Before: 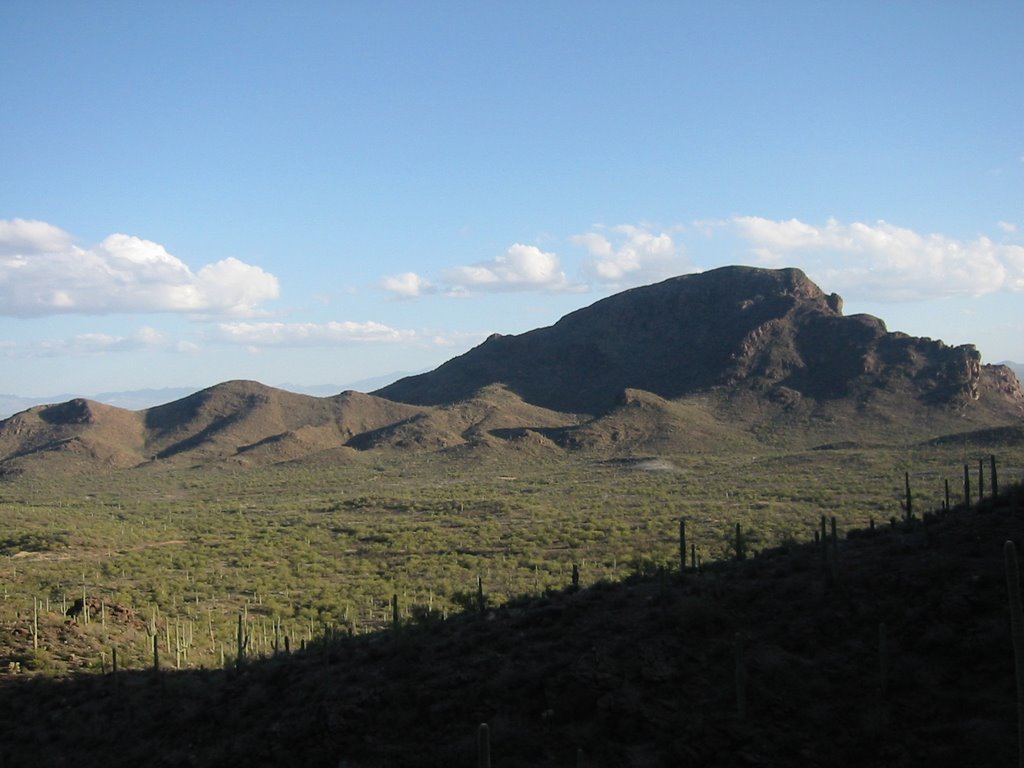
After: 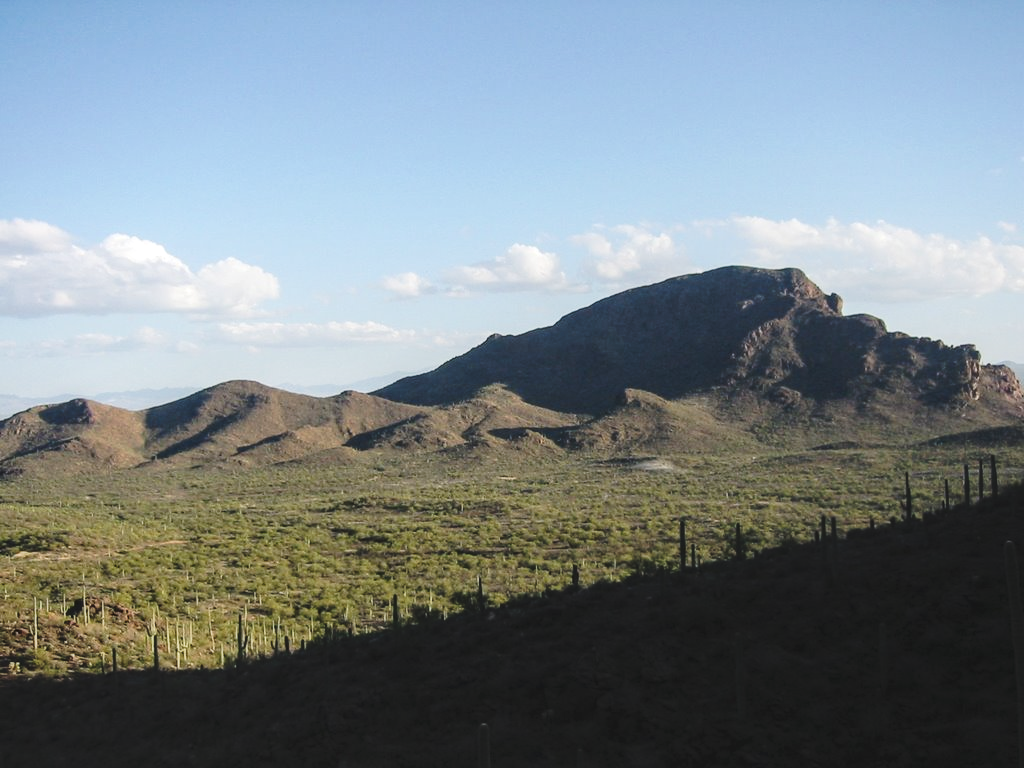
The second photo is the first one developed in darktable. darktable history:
tone curve: curves: ch0 [(0, 0) (0.003, 0.065) (0.011, 0.072) (0.025, 0.09) (0.044, 0.104) (0.069, 0.116) (0.1, 0.127) (0.136, 0.15) (0.177, 0.184) (0.224, 0.223) (0.277, 0.28) (0.335, 0.361) (0.399, 0.443) (0.468, 0.525) (0.543, 0.616) (0.623, 0.713) (0.709, 0.79) (0.801, 0.866) (0.898, 0.933) (1, 1)], preserve colors none
local contrast: on, module defaults
